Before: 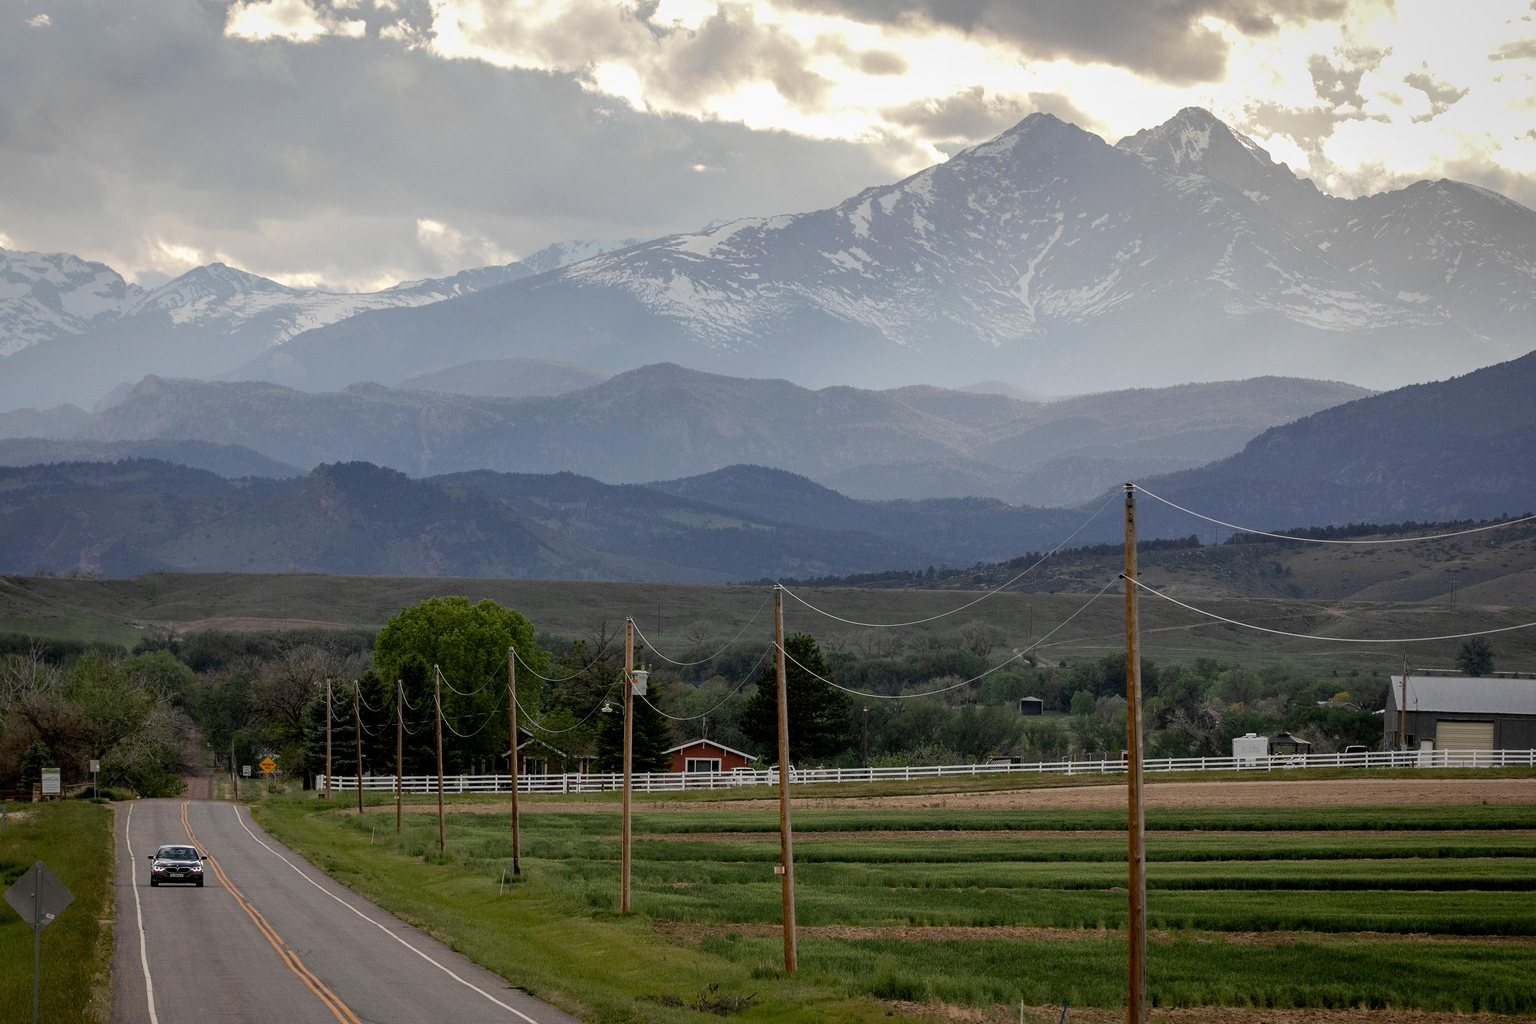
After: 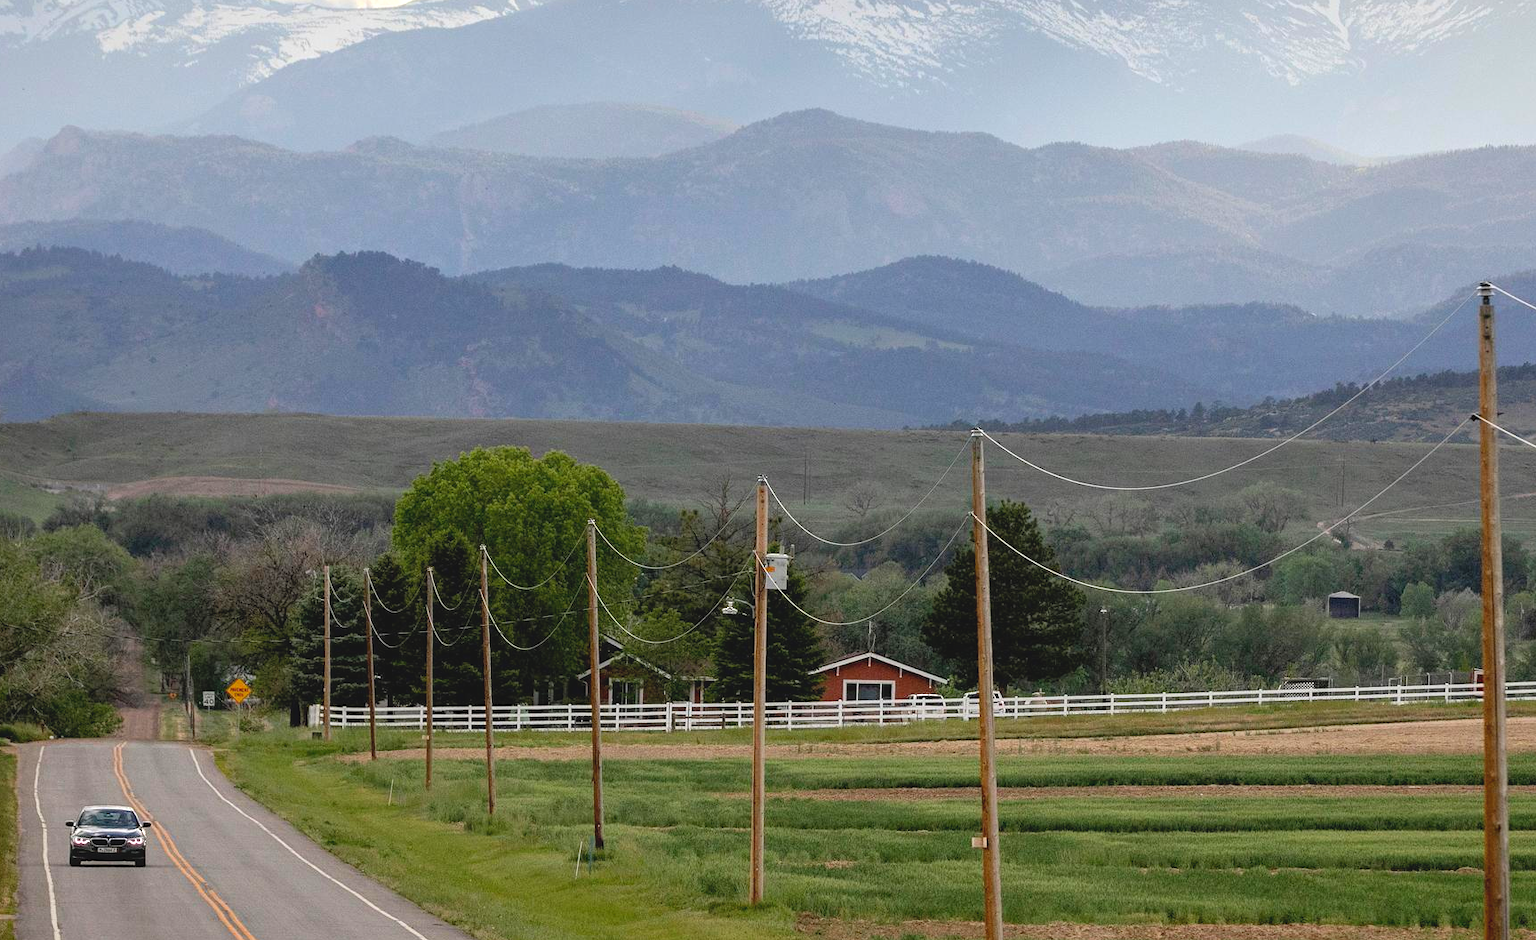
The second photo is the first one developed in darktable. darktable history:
exposure: black level correction 0, exposure 0.699 EV, compensate highlight preservation false
crop: left 6.716%, top 28.103%, right 24.14%, bottom 8.366%
contrast brightness saturation: contrast -0.098, brightness 0.054, saturation 0.083
